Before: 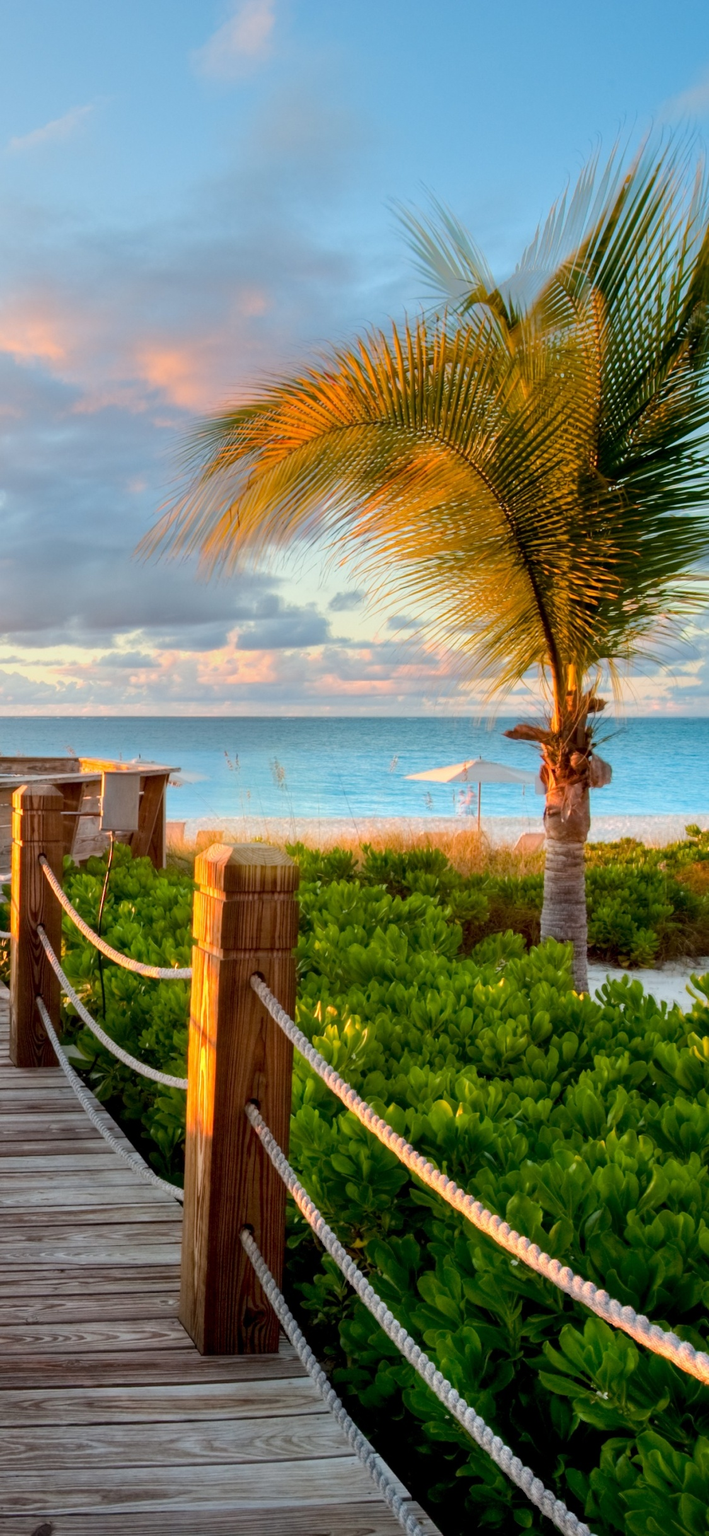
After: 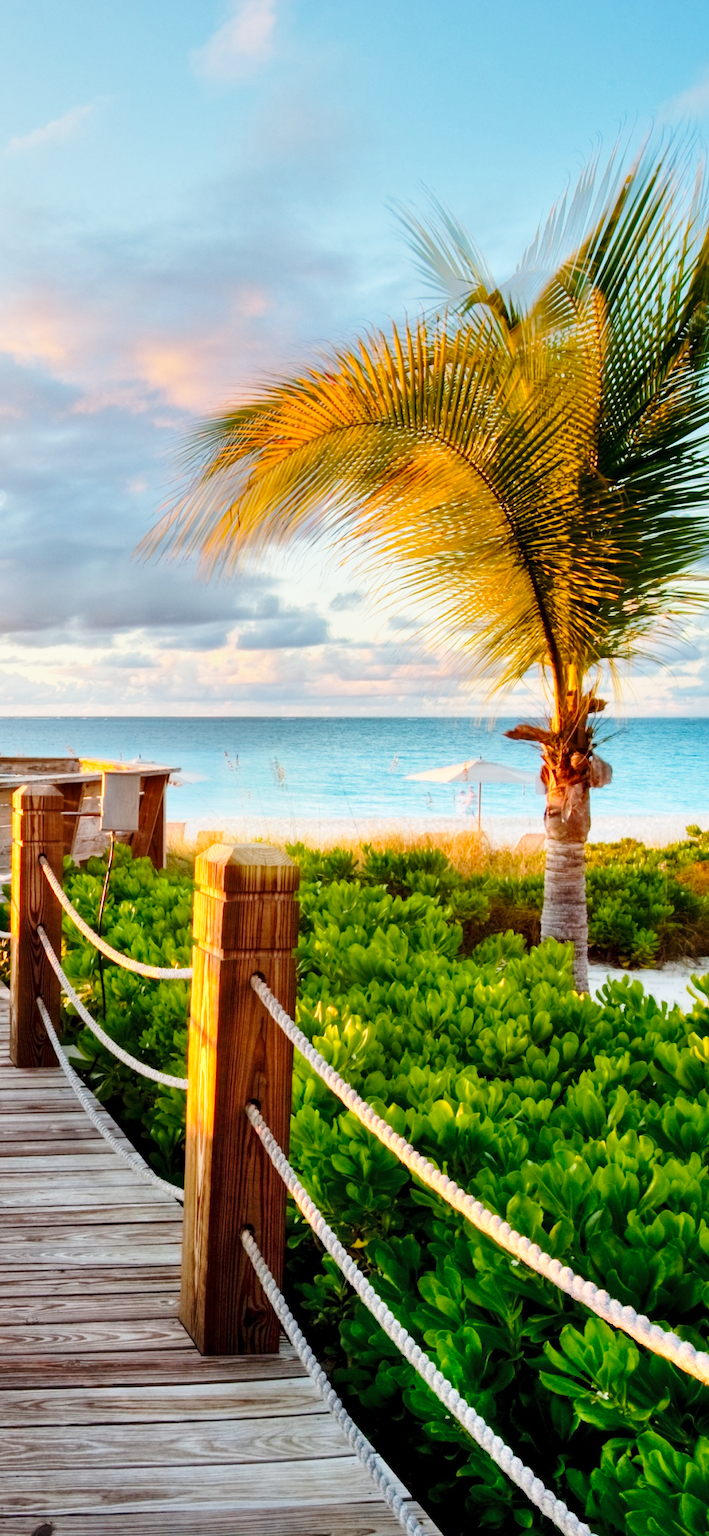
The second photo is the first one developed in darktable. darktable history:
base curve: curves: ch0 [(0, 0) (0.028, 0.03) (0.121, 0.232) (0.46, 0.748) (0.859, 0.968) (1, 1)], preserve colors none
shadows and highlights: shadows 49.48, highlights -41.52, soften with gaussian
